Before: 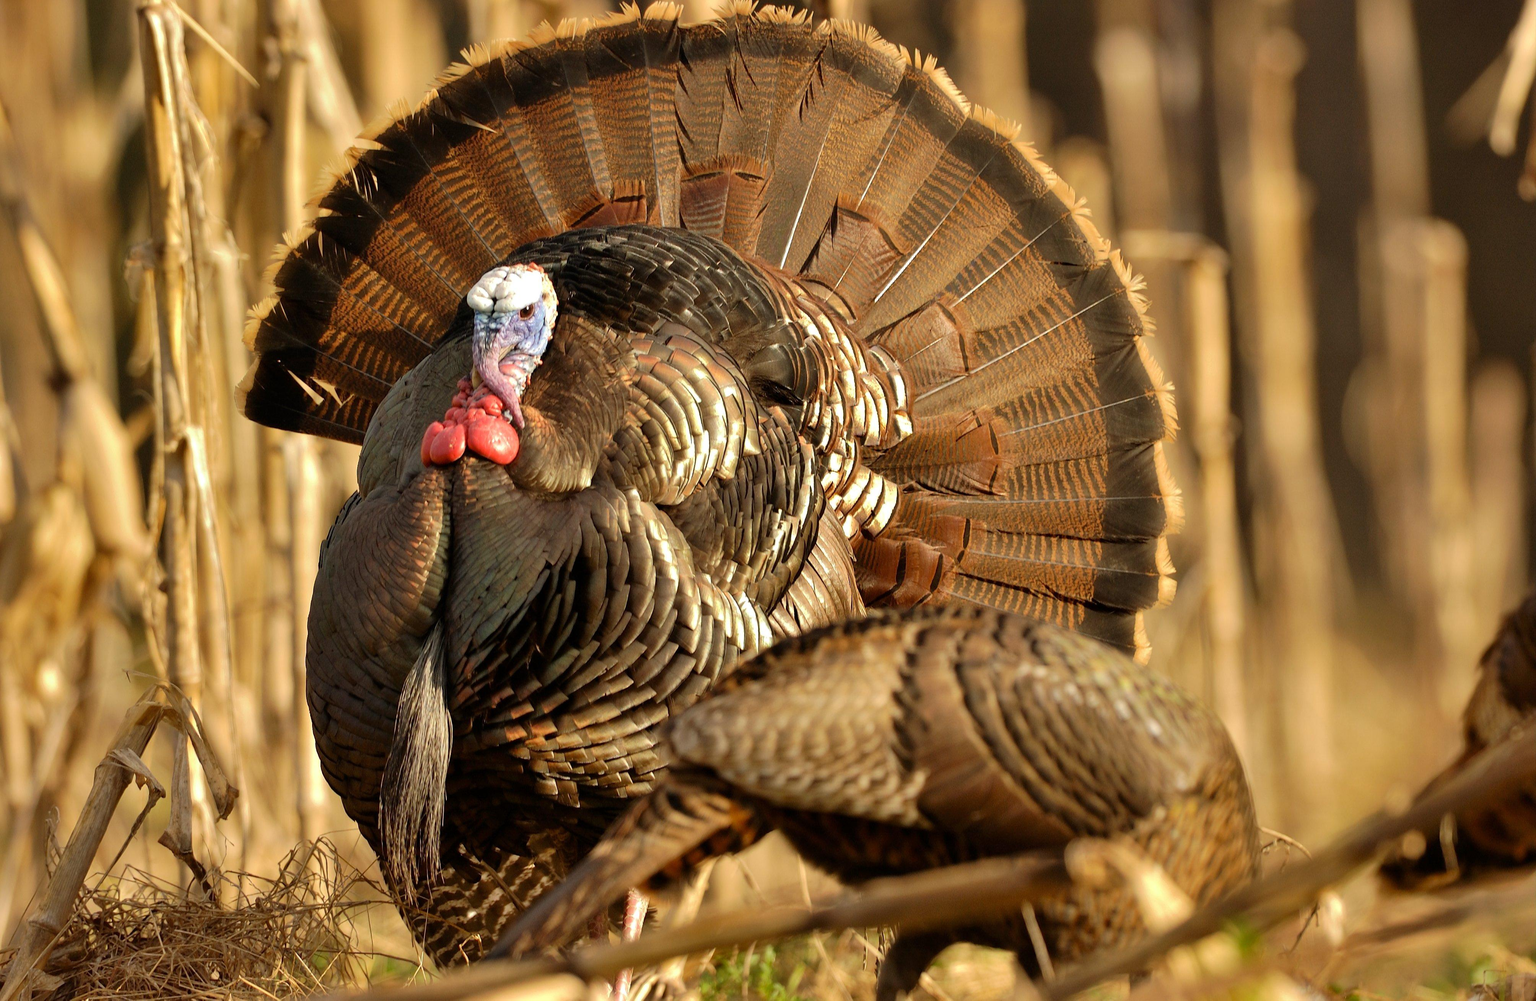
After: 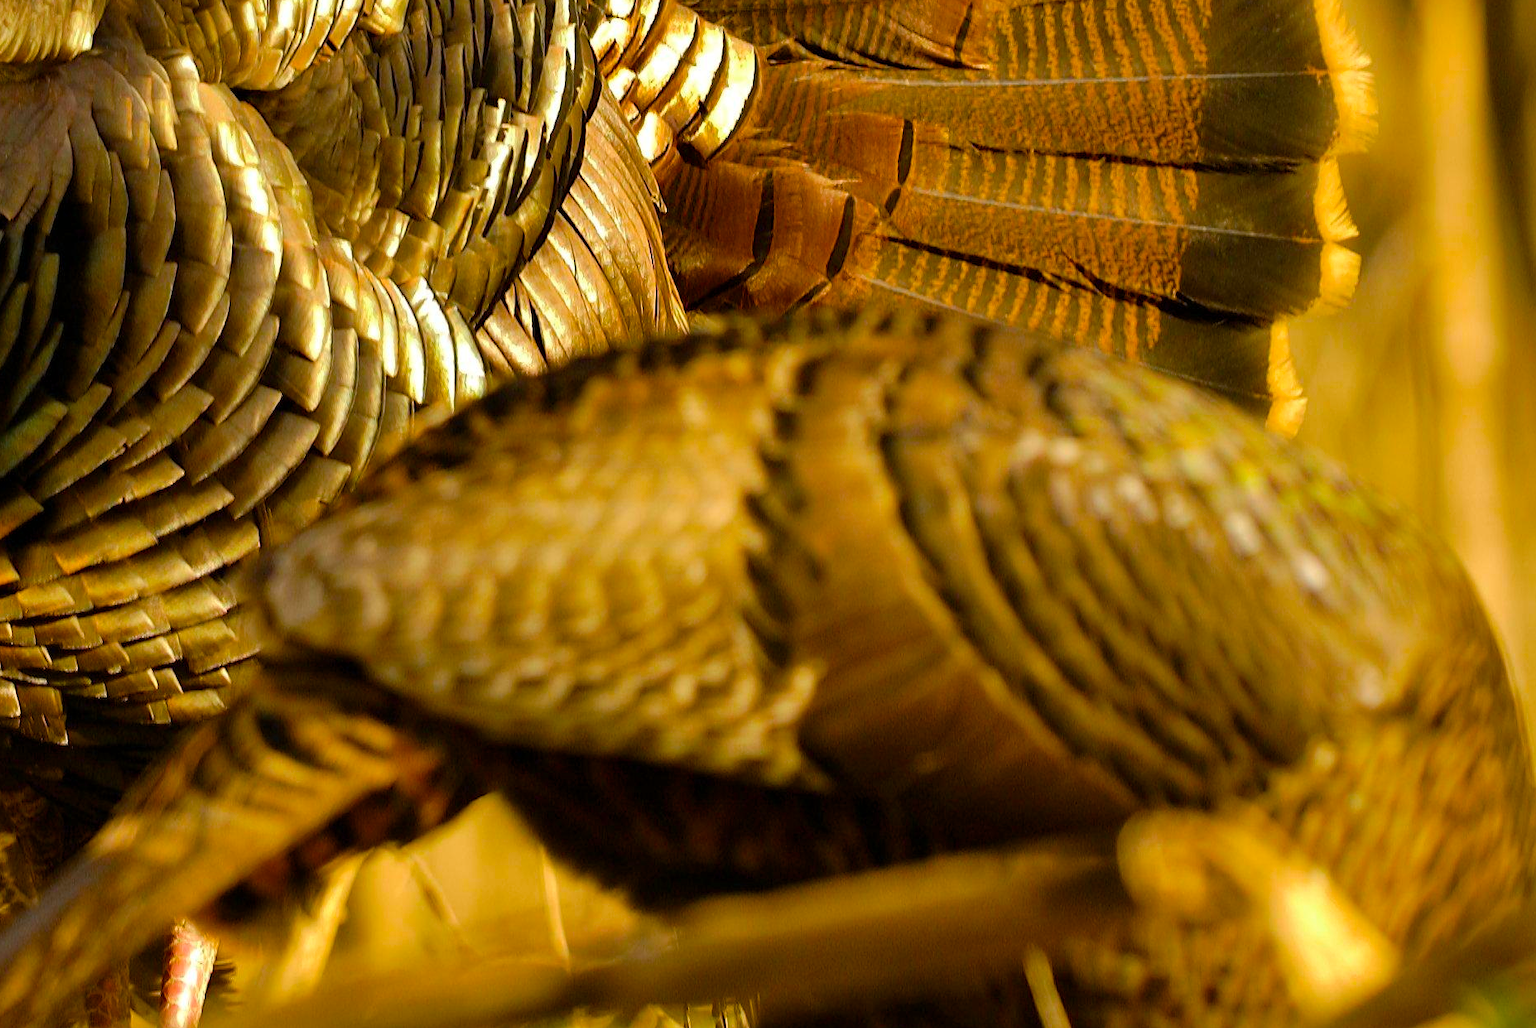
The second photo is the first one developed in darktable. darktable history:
color balance rgb: shadows lift › chroma 2.024%, shadows lift › hue 221.44°, perceptual saturation grading › global saturation 36.116%, perceptual saturation grading › shadows 35.762%, global vibrance 20%
crop: left 35.722%, top 46.312%, right 18.064%, bottom 6.199%
